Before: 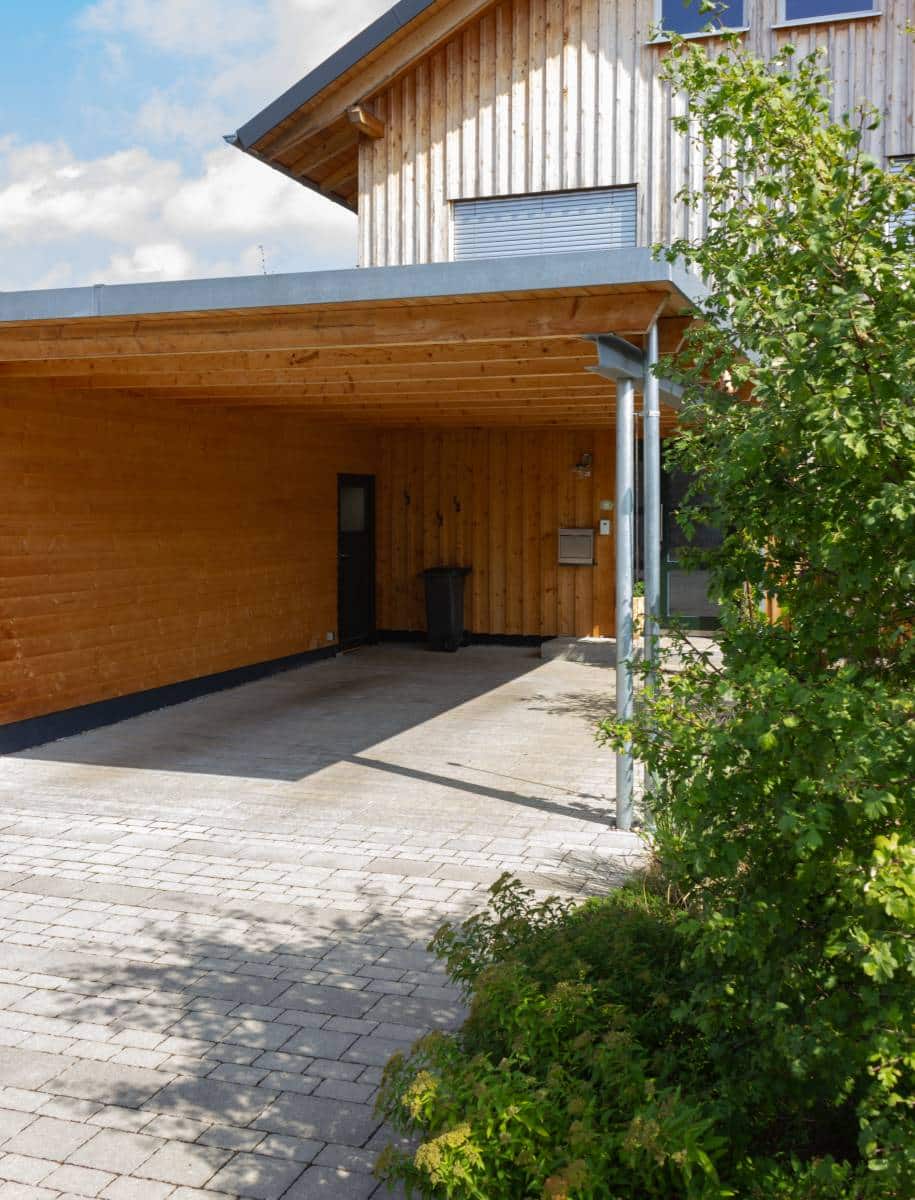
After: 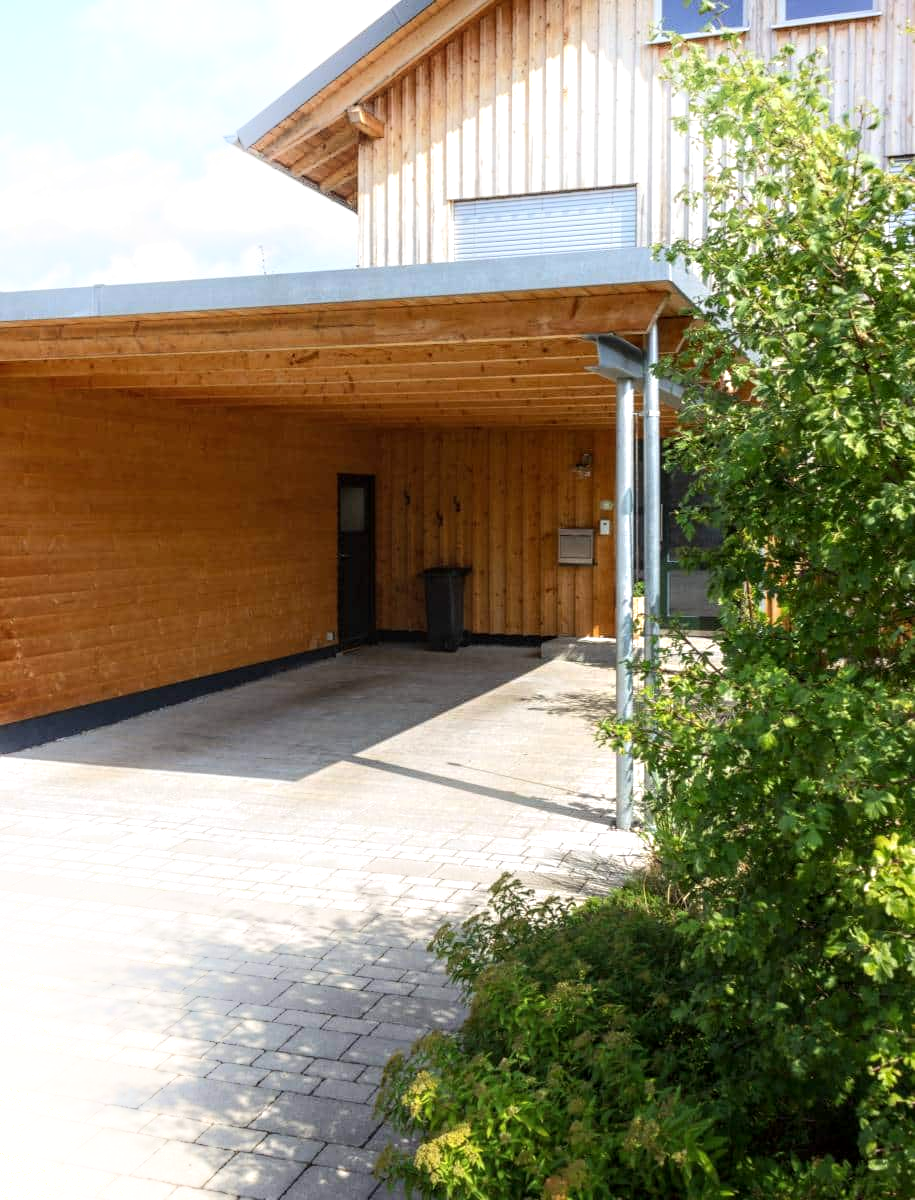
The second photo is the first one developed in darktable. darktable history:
shadows and highlights: shadows -21.38, highlights 98.8, soften with gaussian
local contrast: on, module defaults
tone equalizer: -8 EV -0.39 EV, -7 EV -0.367 EV, -6 EV -0.364 EV, -5 EV -0.219 EV, -3 EV 0.243 EV, -2 EV 0.351 EV, -1 EV 0.412 EV, +0 EV 0.433 EV, smoothing diameter 24.8%, edges refinement/feathering 13.89, preserve details guided filter
